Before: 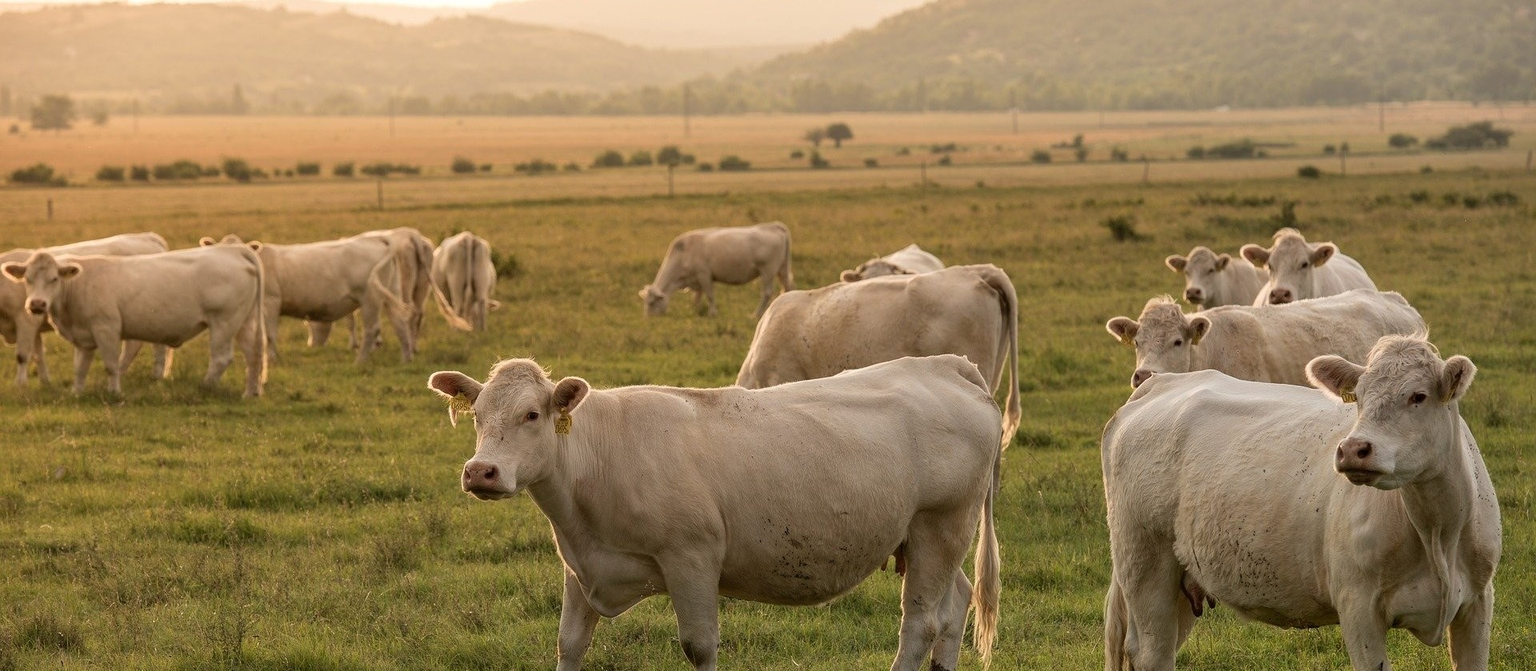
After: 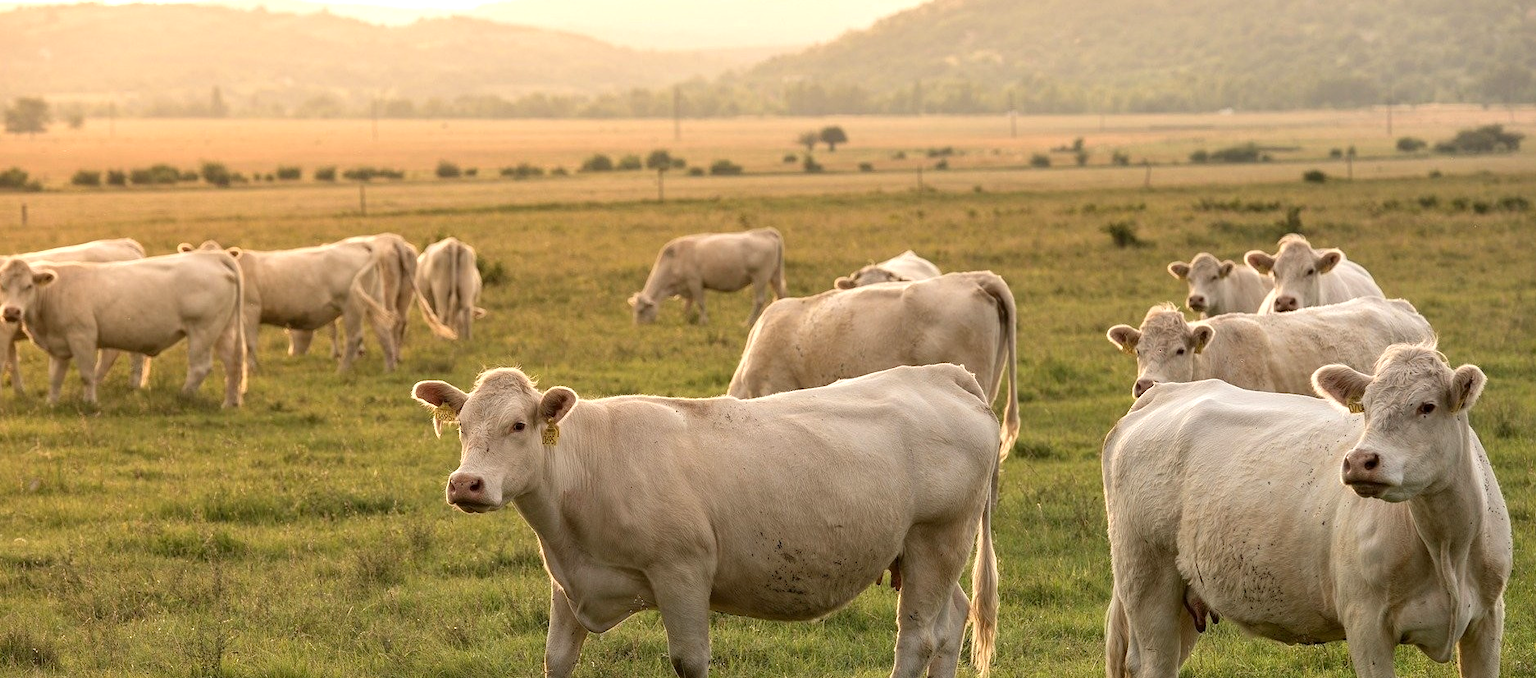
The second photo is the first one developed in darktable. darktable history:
crop and rotate: left 1.764%, right 0.647%, bottom 1.407%
exposure: black level correction 0.001, exposure 0.499 EV, compensate exposure bias true, compensate highlight preservation false
